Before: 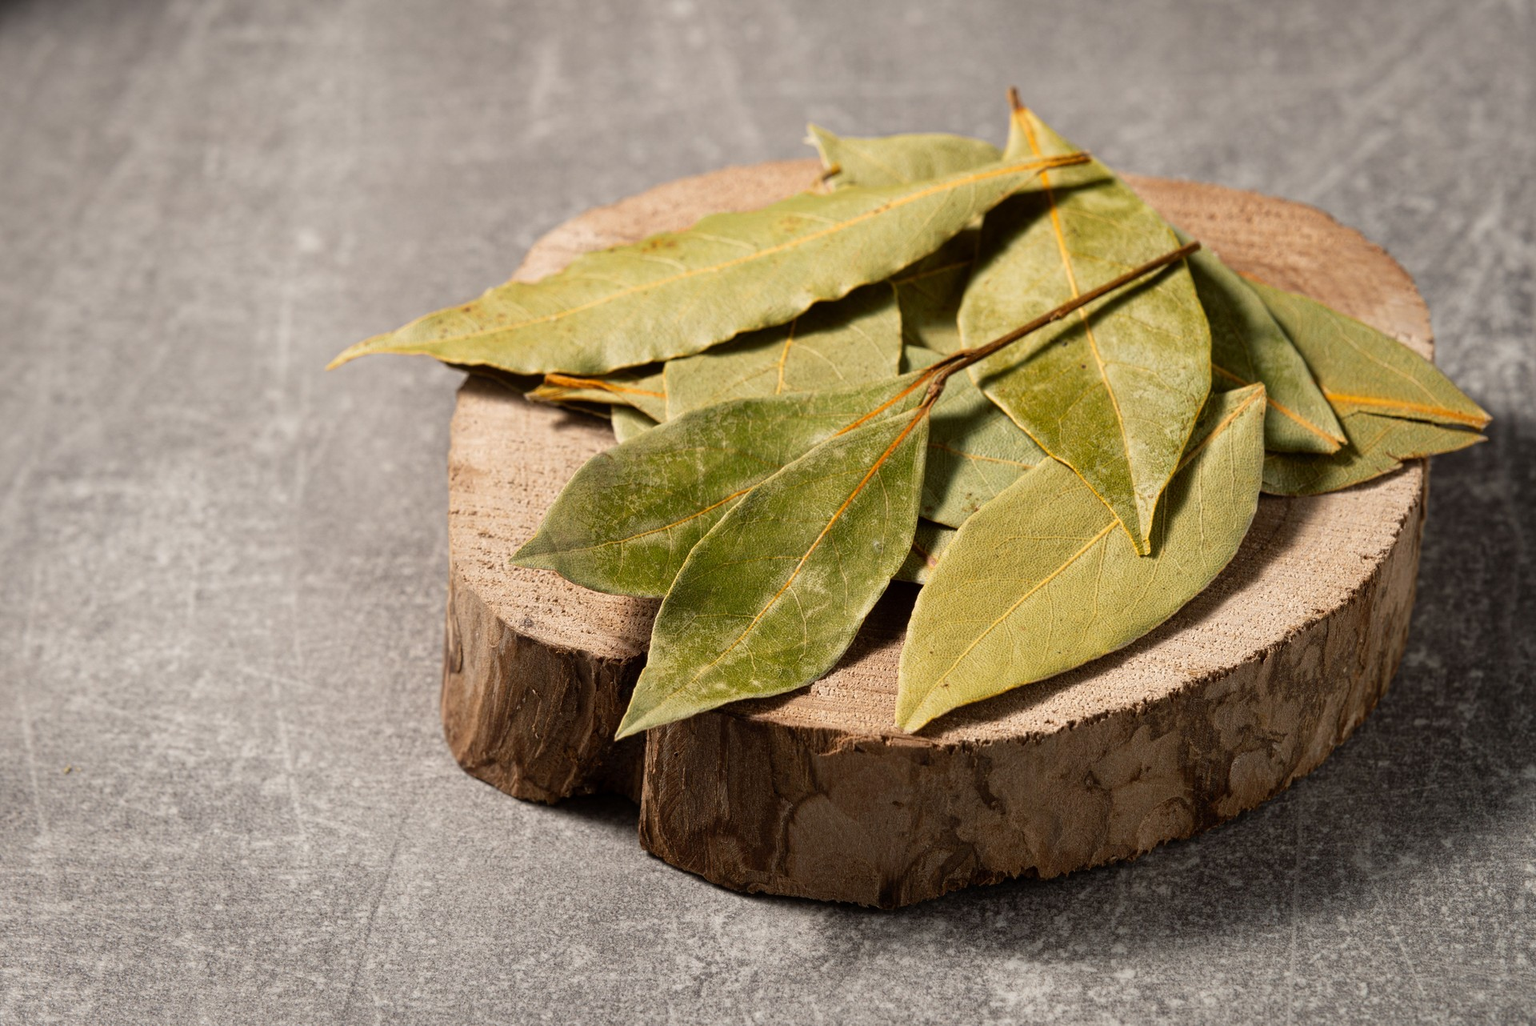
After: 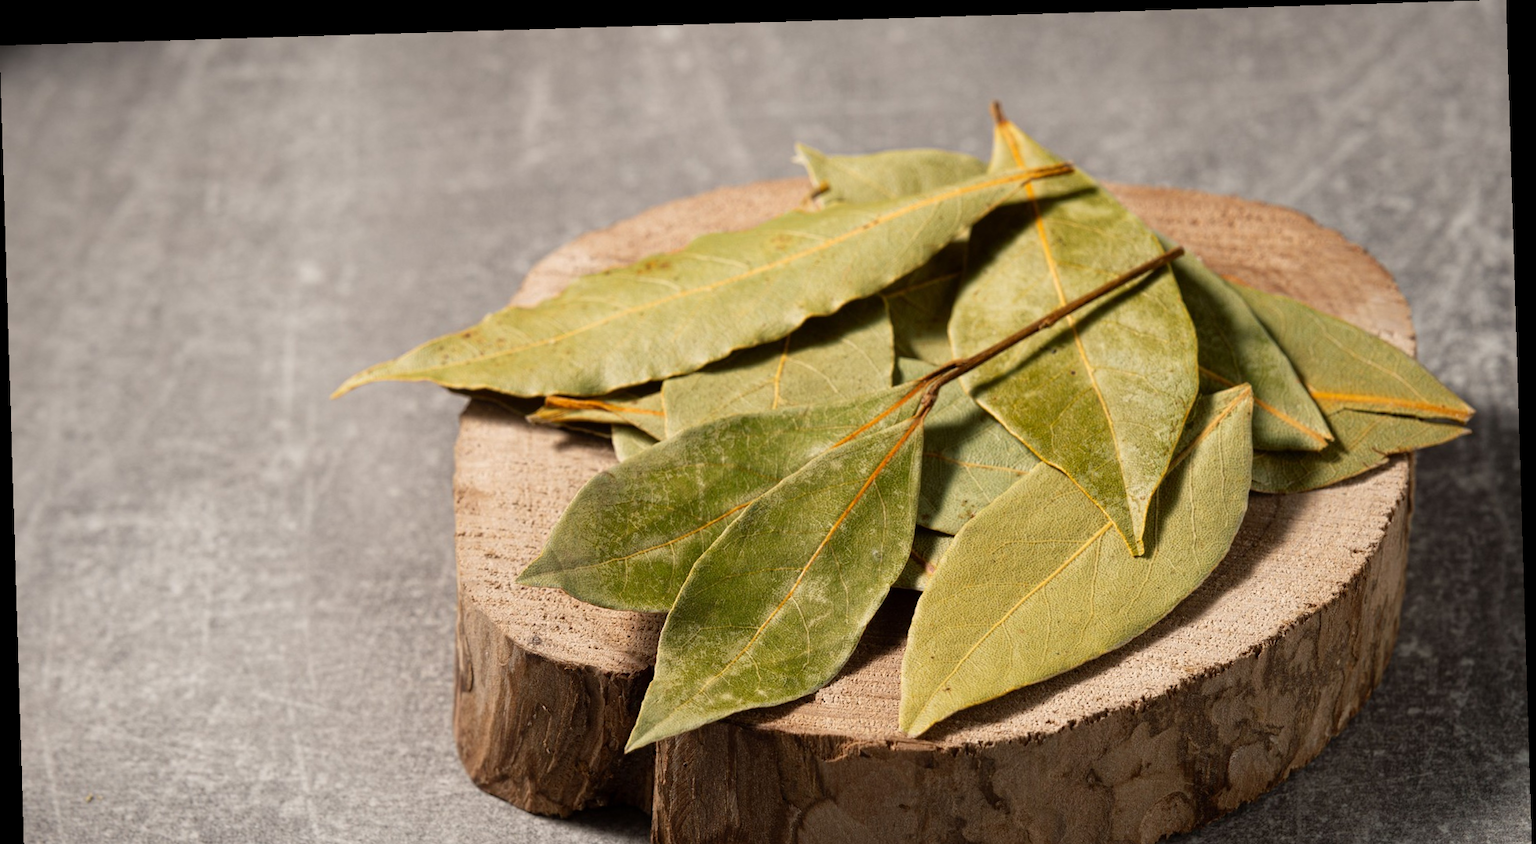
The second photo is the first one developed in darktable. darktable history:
crop: bottom 19.644%
rotate and perspective: rotation -1.75°, automatic cropping off
